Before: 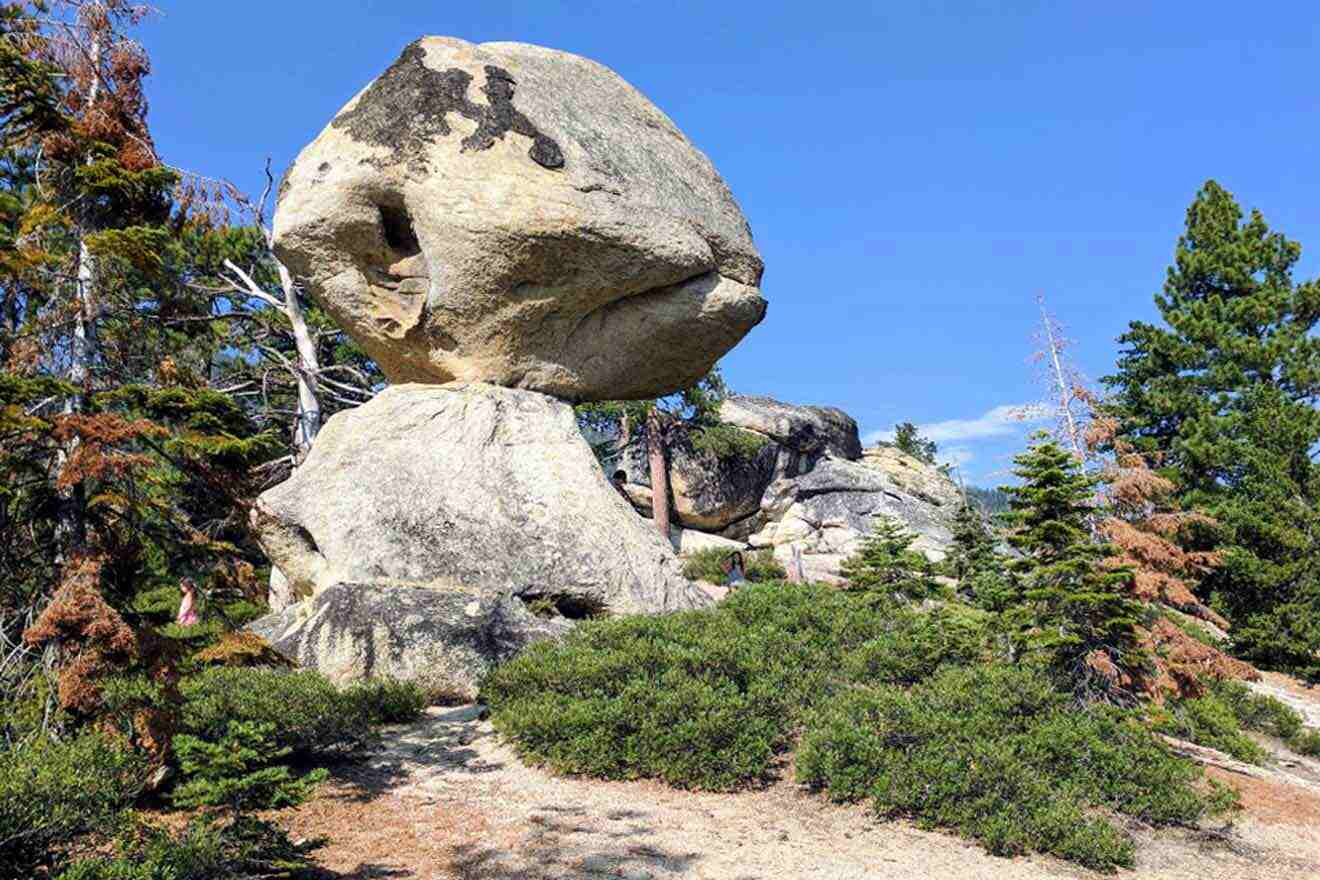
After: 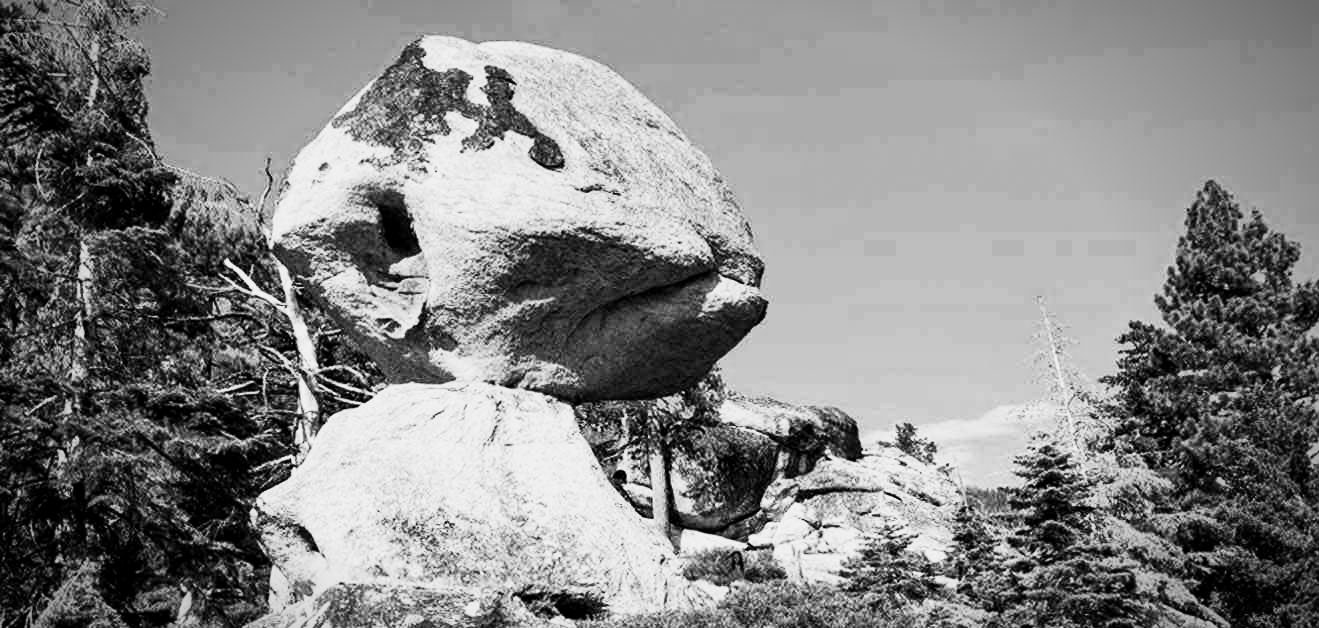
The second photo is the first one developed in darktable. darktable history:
grain: coarseness 0.81 ISO, strength 1.34%, mid-tones bias 0%
crop: bottom 28.576%
contrast brightness saturation: contrast 0.53, brightness 0.47, saturation -1
filmic rgb: middle gray luminance 30%, black relative exposure -9 EV, white relative exposure 7 EV, threshold 6 EV, target black luminance 0%, hardness 2.94, latitude 2.04%, contrast 0.963, highlights saturation mix 5%, shadows ↔ highlights balance 12.16%, add noise in highlights 0, preserve chrominance no, color science v3 (2019), use custom middle-gray values true, iterations of high-quality reconstruction 0, contrast in highlights soft, enable highlight reconstruction true
vignetting: fall-off start 70.97%, brightness -0.584, saturation -0.118, width/height ratio 1.333
